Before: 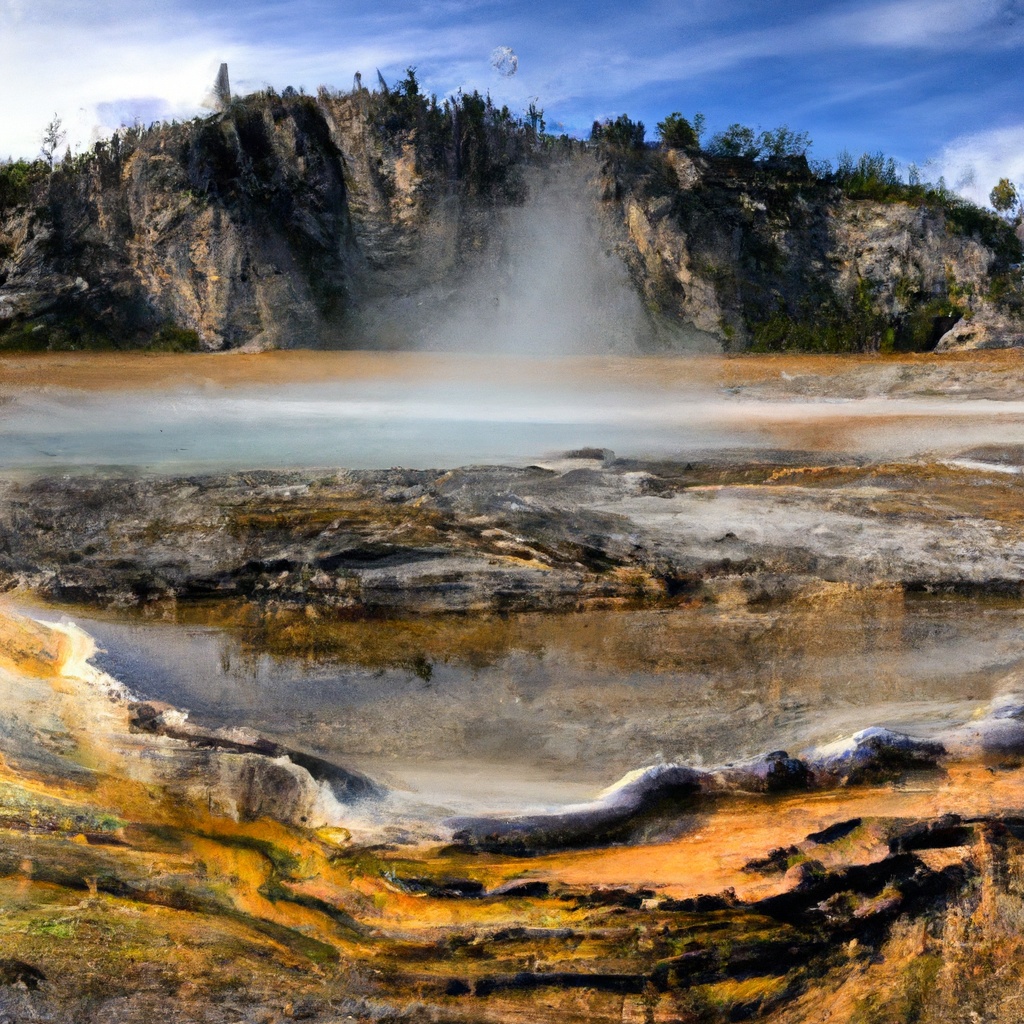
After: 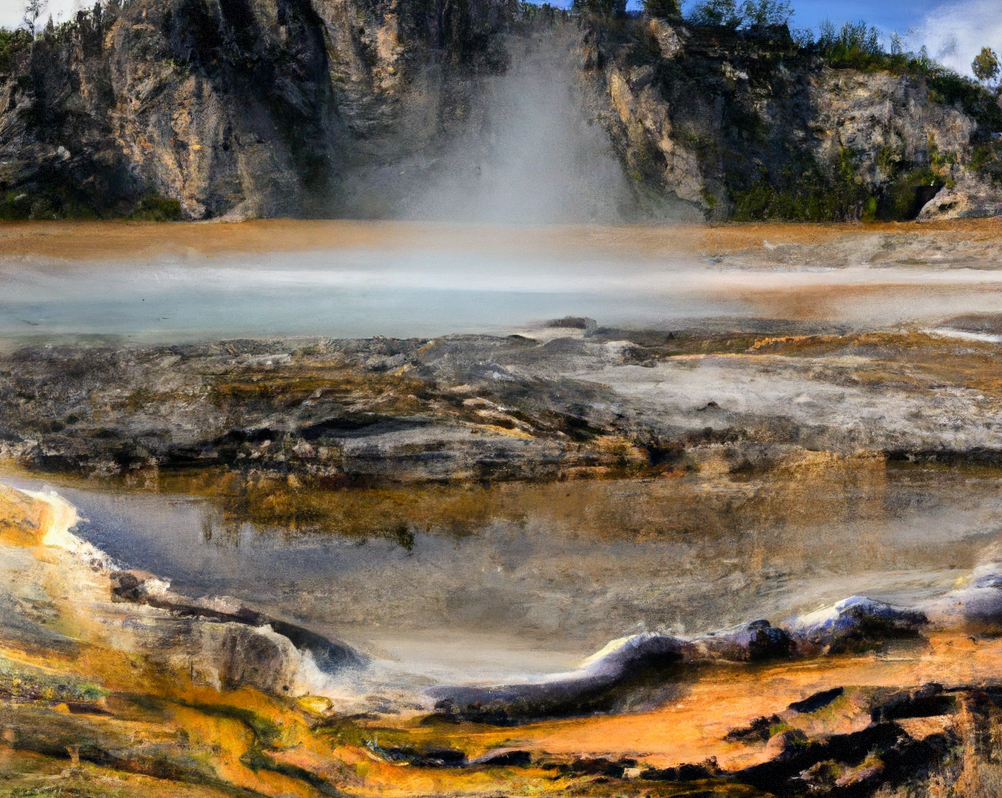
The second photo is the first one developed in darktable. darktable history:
crop and rotate: left 1.814%, top 12.818%, right 0.25%, bottom 9.225%
vignetting: fall-off start 100%, fall-off radius 71%, brightness -0.434, saturation -0.2, width/height ratio 1.178, dithering 8-bit output, unbound false
